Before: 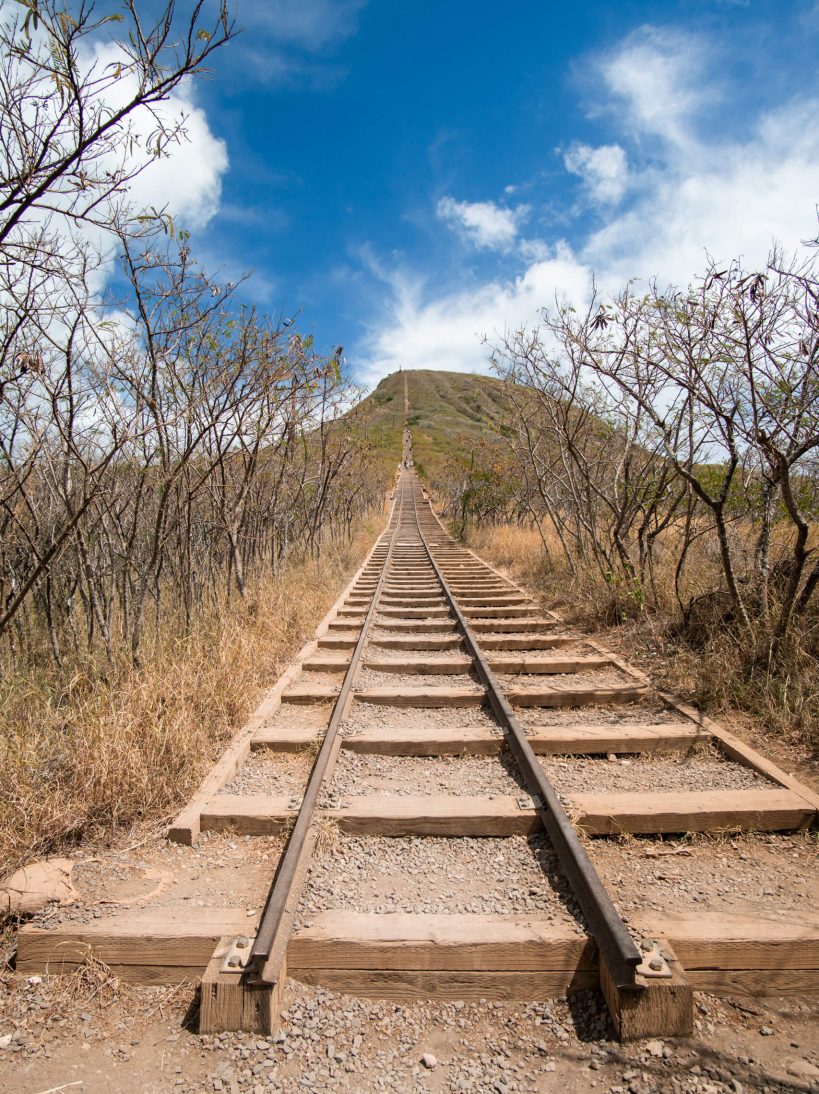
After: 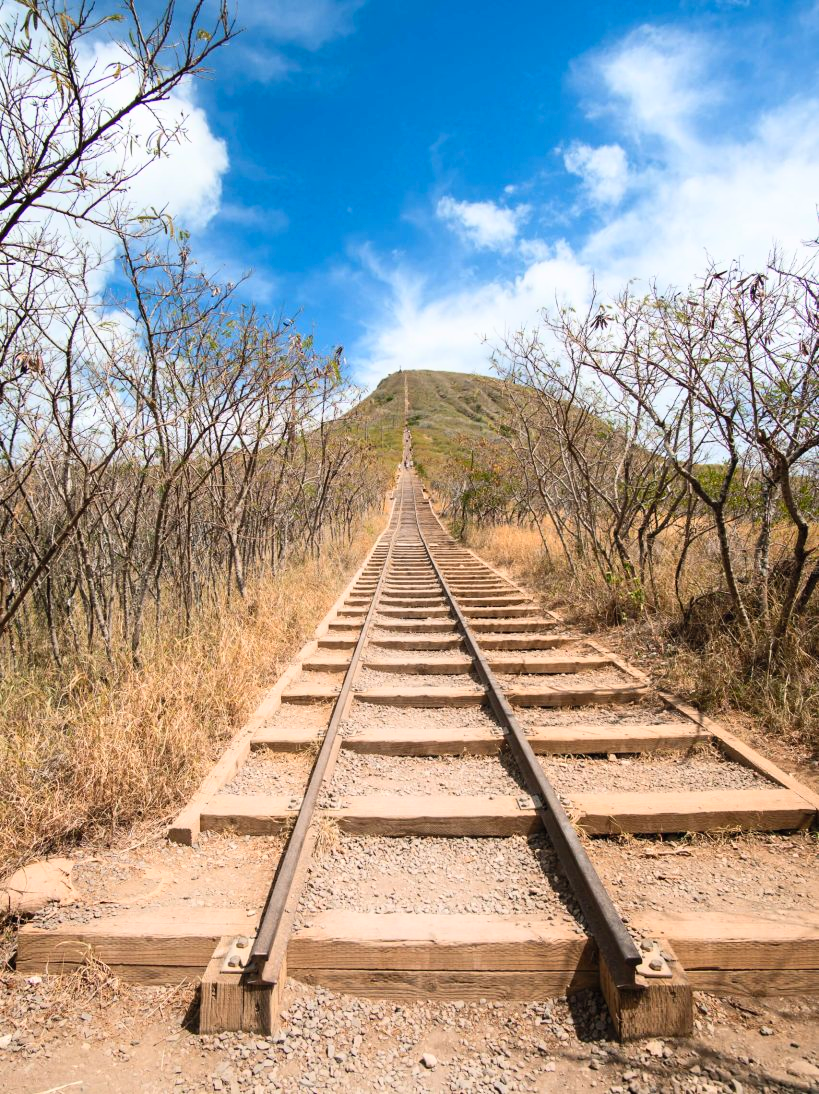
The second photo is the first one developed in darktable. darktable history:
fill light: on, module defaults
contrast brightness saturation: contrast 0.2, brightness 0.16, saturation 0.22
